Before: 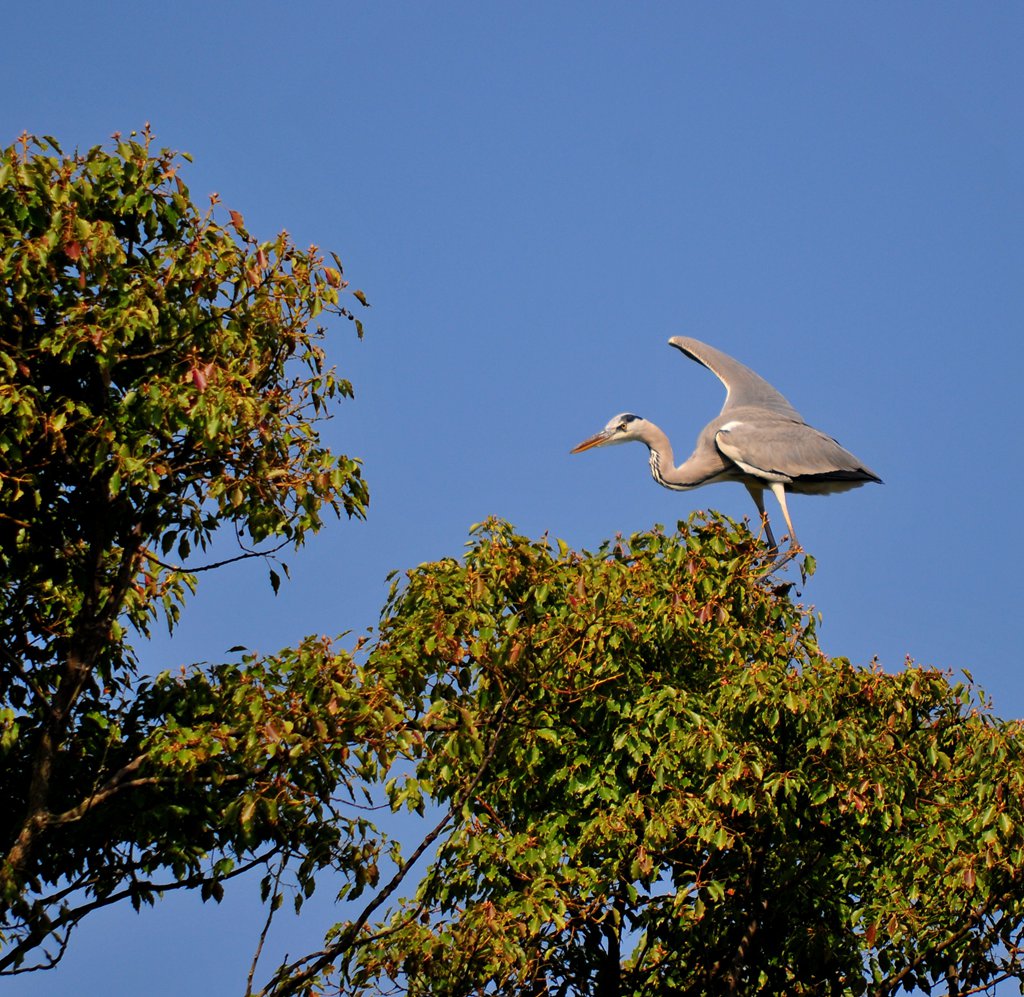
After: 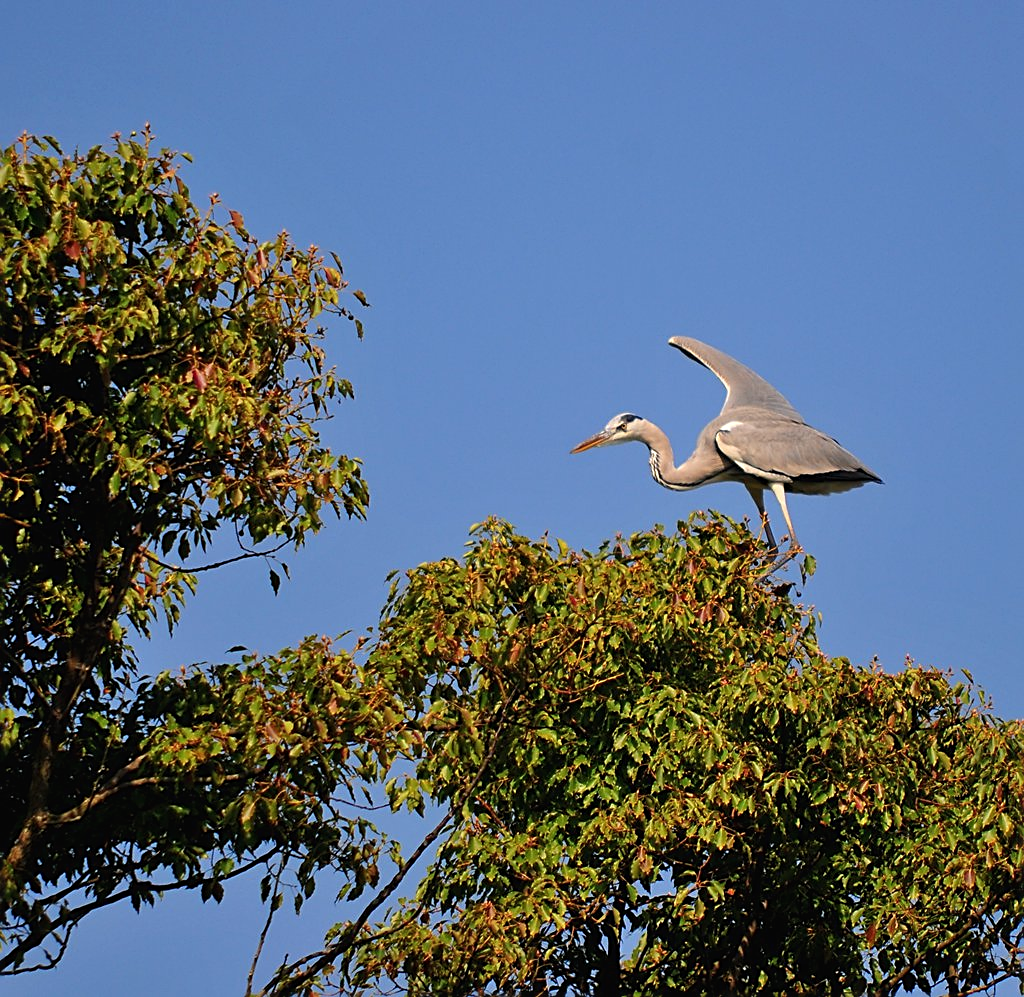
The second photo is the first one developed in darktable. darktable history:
sharpen: on, module defaults
exposure: black level correction -0.001, exposure 0.079 EV, compensate highlight preservation false
